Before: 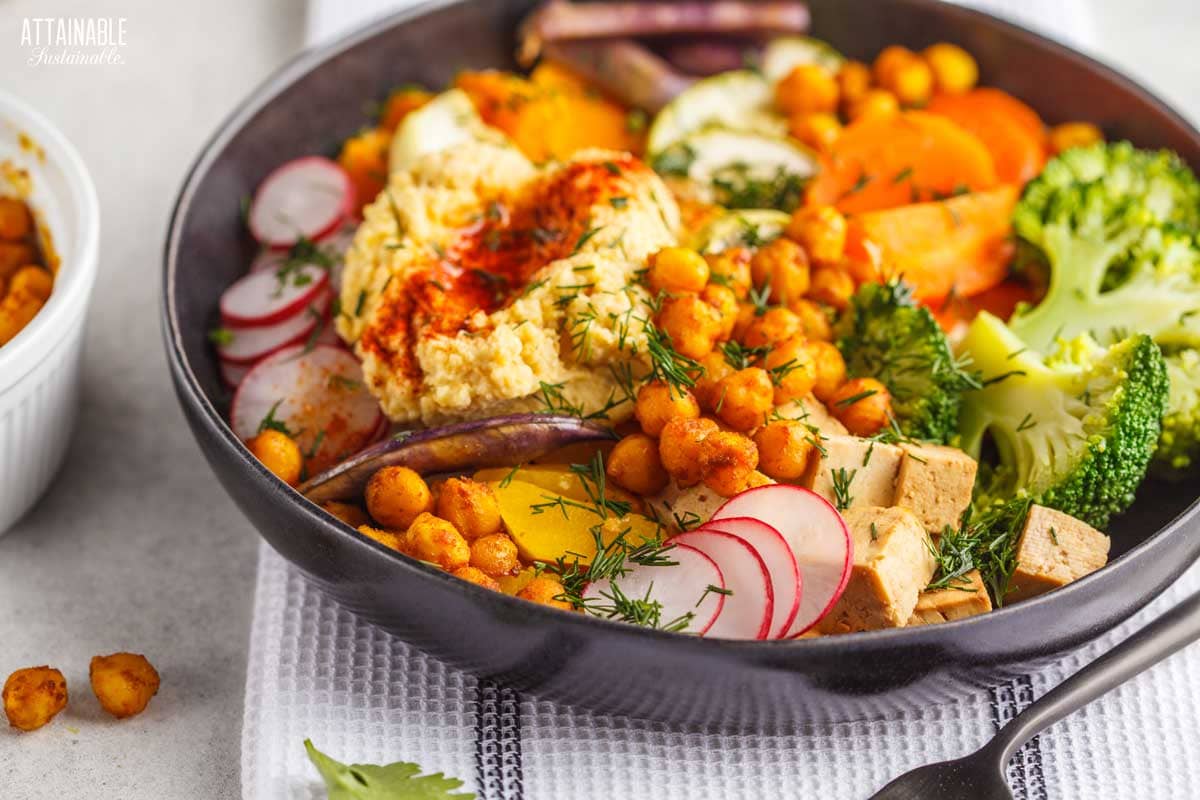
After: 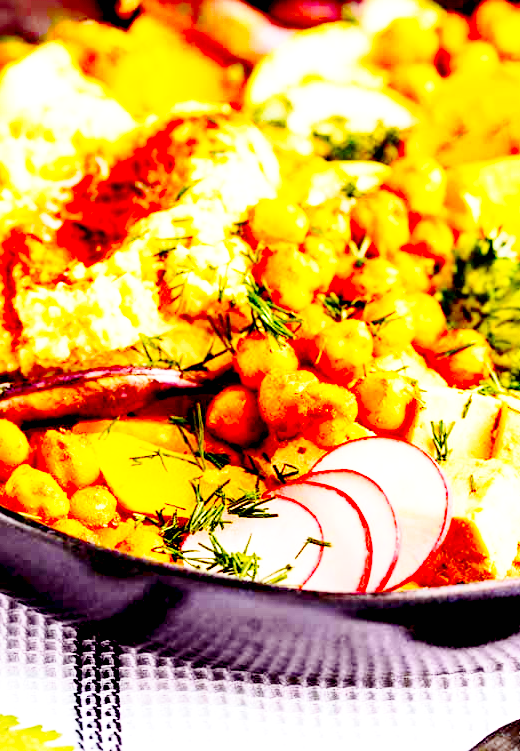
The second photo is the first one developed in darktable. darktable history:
crop: left 33.452%, top 6.025%, right 23.155%
base curve: curves: ch0 [(0, 0) (0.028, 0.03) (0.121, 0.232) (0.46, 0.748) (0.859, 0.968) (1, 1)], preserve colors none
exposure: black level correction 0.035, exposure 0.9 EV, compensate highlight preservation false
tone curve: curves: ch0 [(0, 0.003) (0.117, 0.101) (0.257, 0.246) (0.408, 0.432) (0.632, 0.716) (0.795, 0.884) (1, 1)]; ch1 [(0, 0) (0.227, 0.197) (0.405, 0.421) (0.501, 0.501) (0.522, 0.526) (0.546, 0.564) (0.589, 0.602) (0.696, 0.761) (0.976, 0.992)]; ch2 [(0, 0) (0.208, 0.176) (0.377, 0.38) (0.5, 0.5) (0.537, 0.534) (0.571, 0.577) (0.627, 0.64) (0.698, 0.76) (1, 1)], color space Lab, independent channels, preserve colors none
